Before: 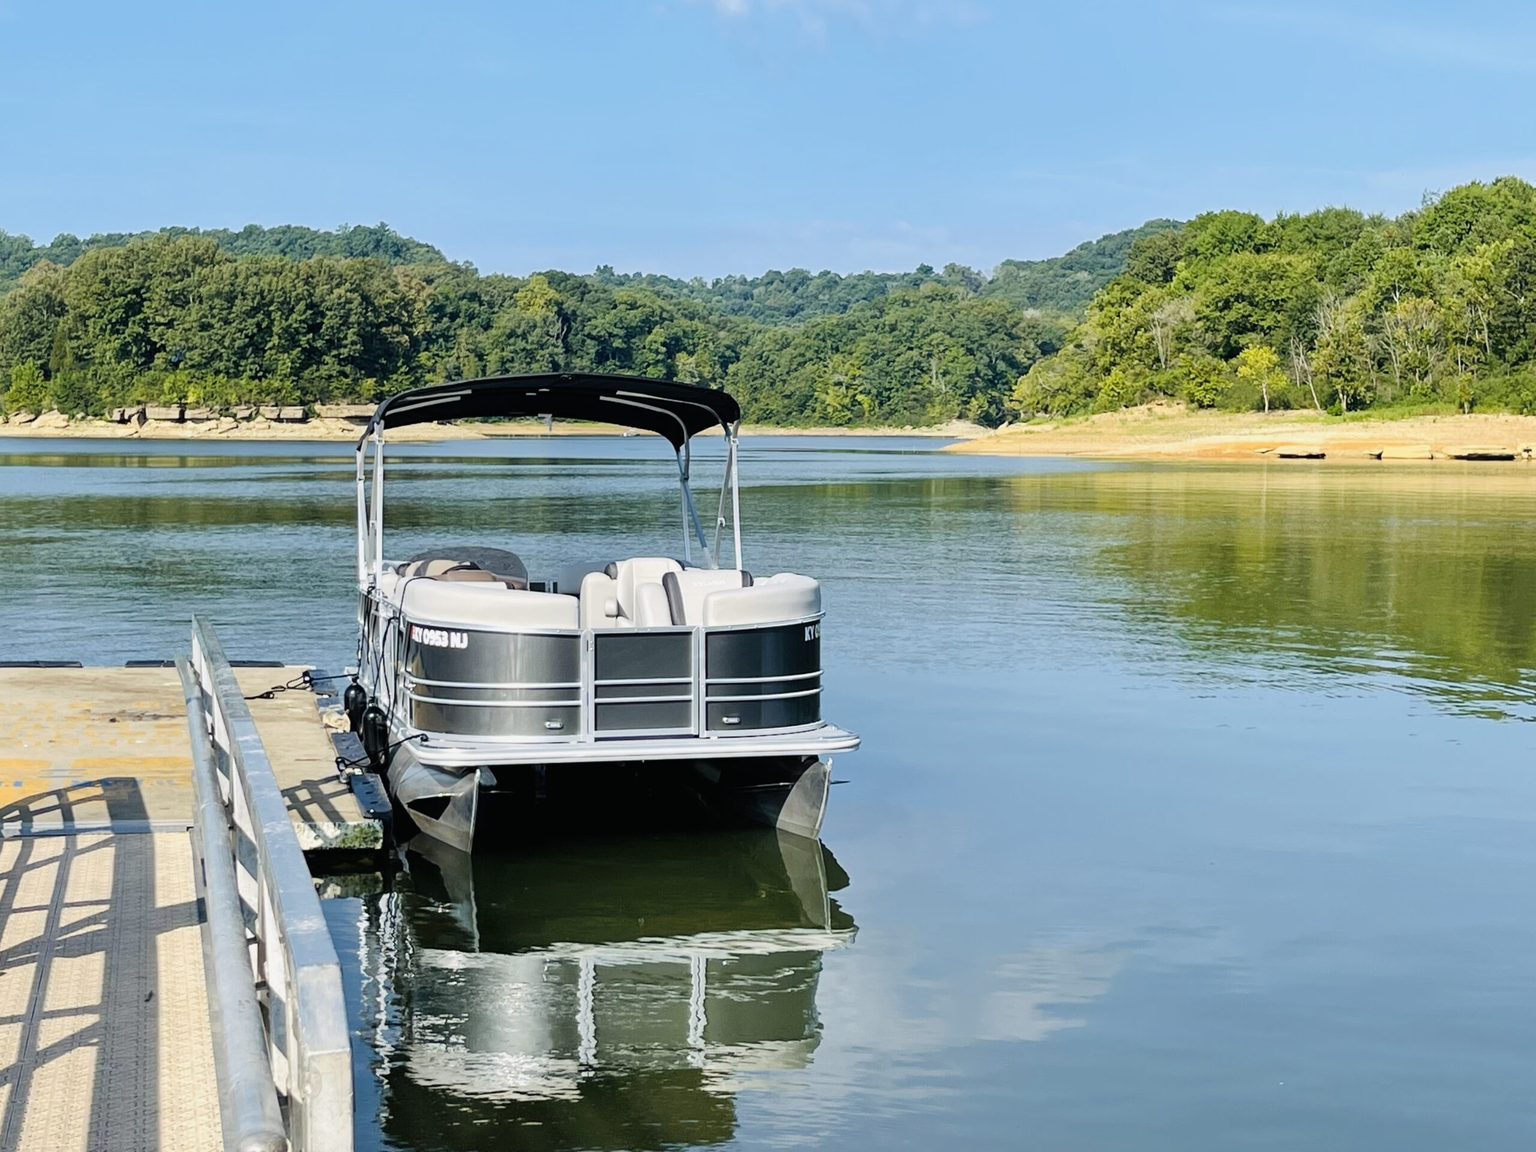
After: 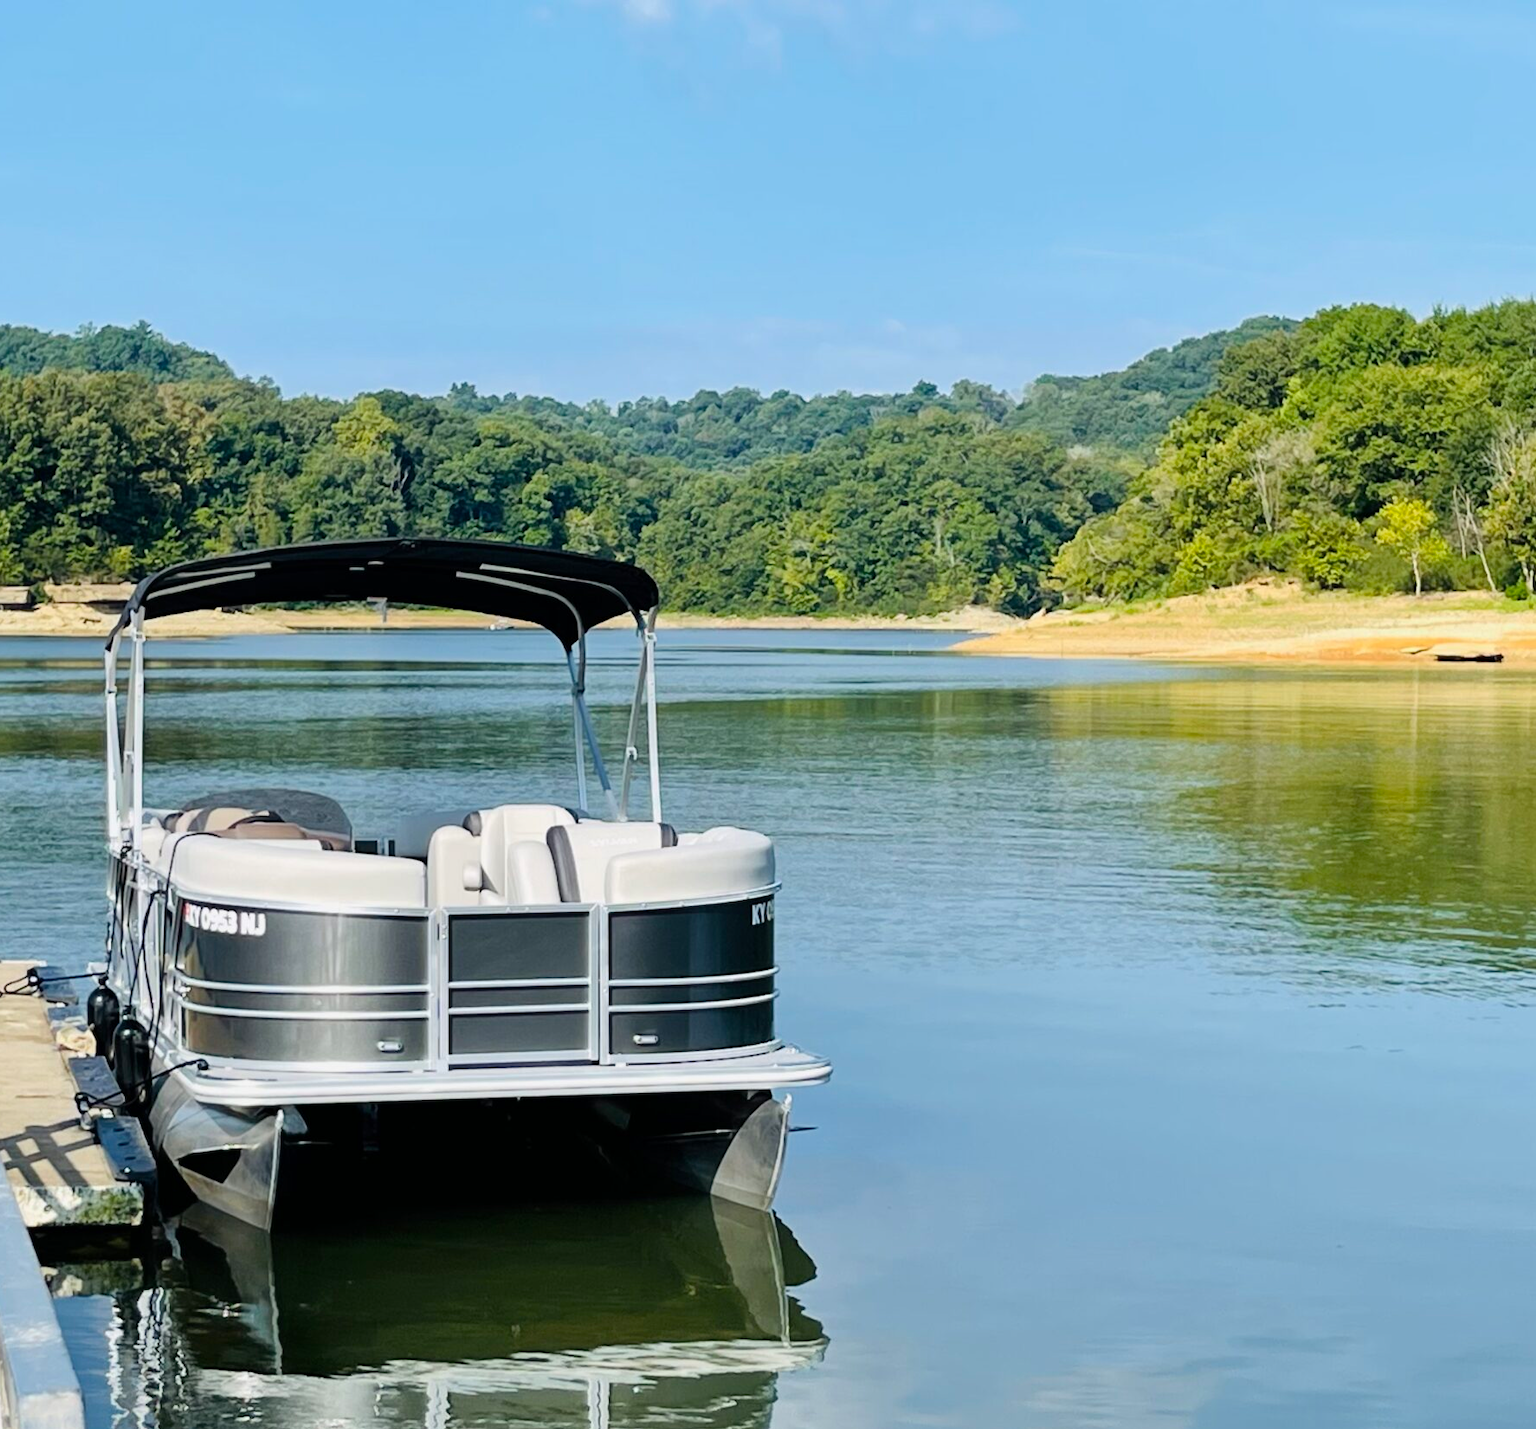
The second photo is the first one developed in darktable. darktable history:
crop: left 18.479%, right 12.2%, bottom 13.971%
exposure: black level correction 0.001, compensate highlight preservation false
contrast equalizer: y [[0.5 ×4, 0.483, 0.43], [0.5 ×6], [0.5 ×6], [0 ×6], [0 ×6]]
